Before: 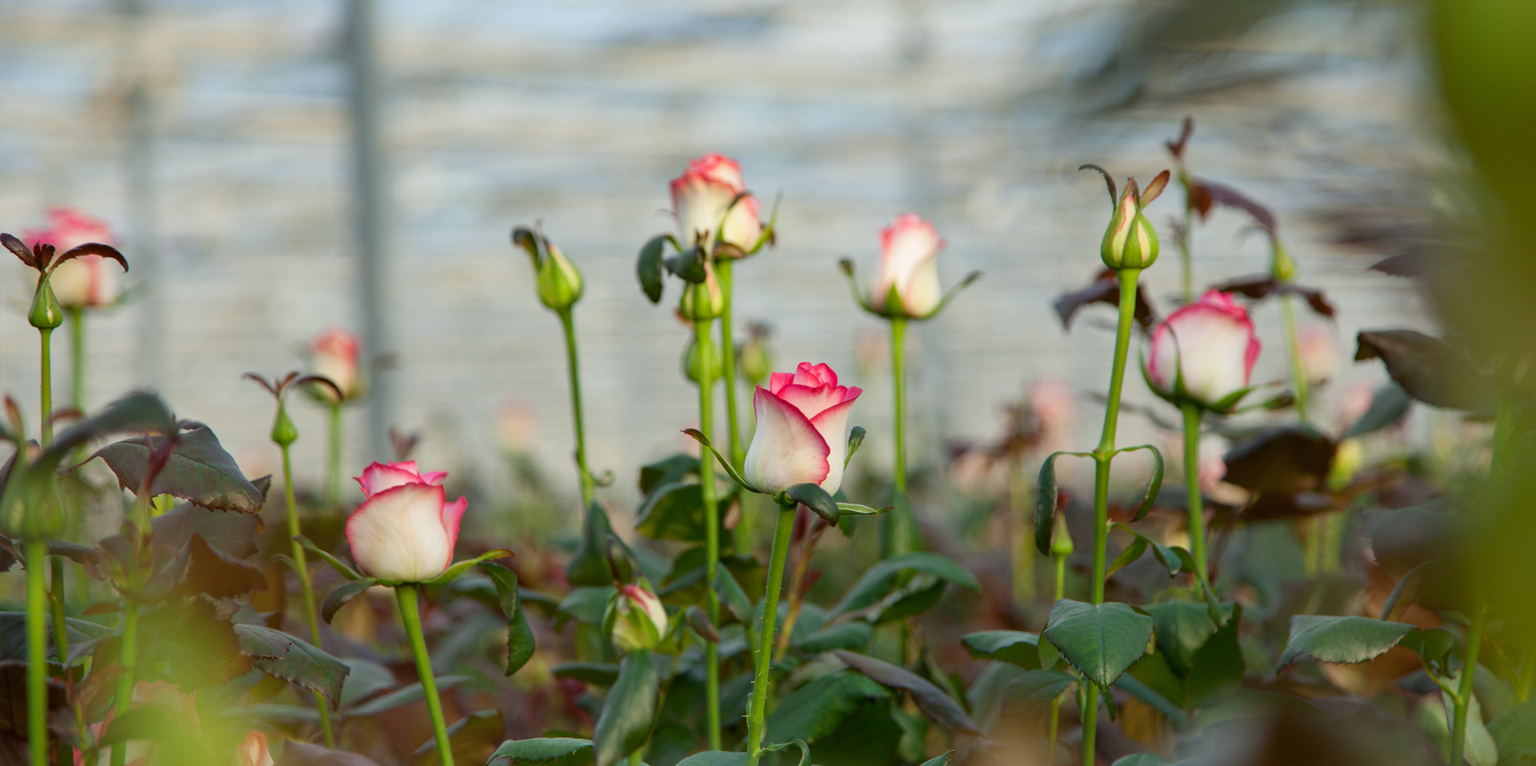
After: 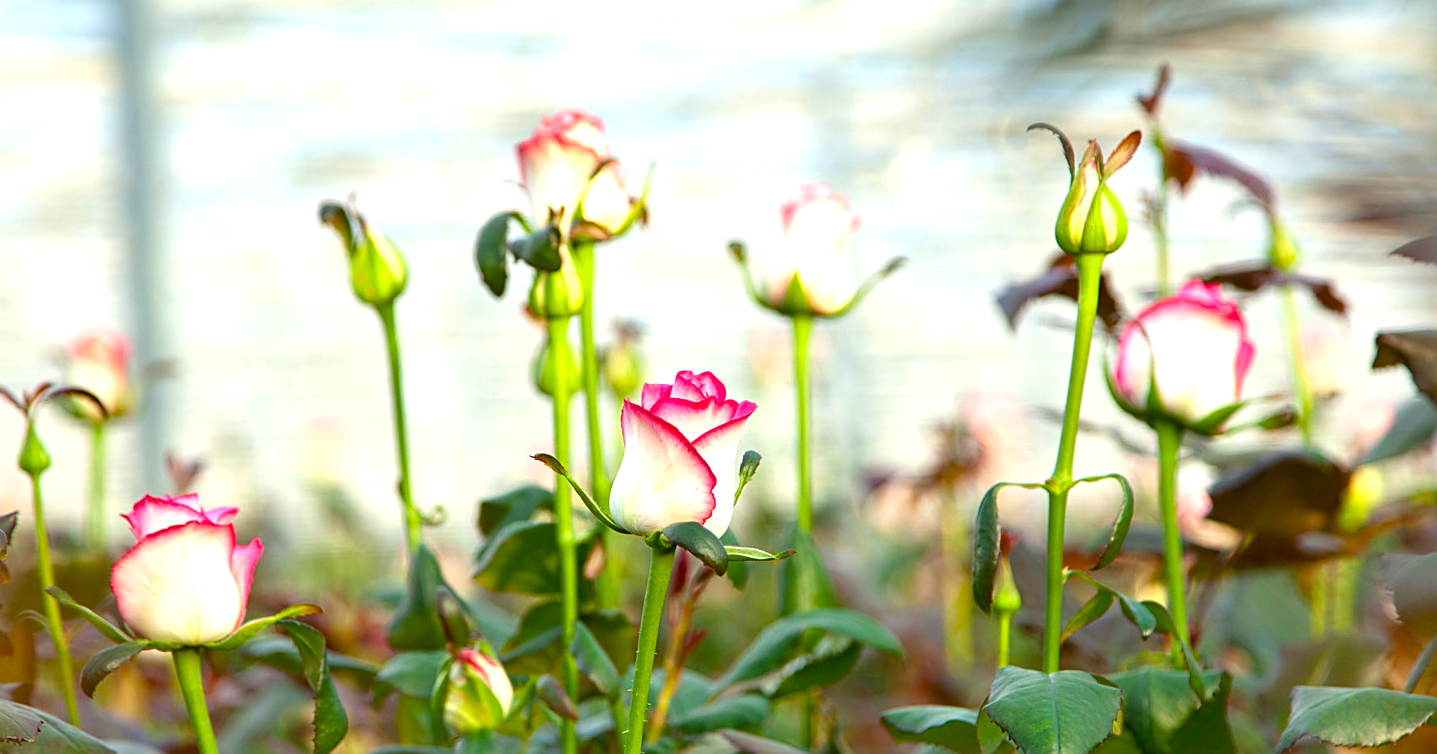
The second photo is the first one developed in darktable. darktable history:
sharpen: on, module defaults
color balance rgb: linear chroma grading › shadows -8%, linear chroma grading › global chroma 10%, perceptual saturation grading › global saturation 2%, perceptual saturation grading › highlights -2%, perceptual saturation grading › mid-tones 4%, perceptual saturation grading › shadows 8%, perceptual brilliance grading › global brilliance 2%, perceptual brilliance grading › highlights -4%, global vibrance 16%, saturation formula JzAzBz (2021)
exposure: black level correction 0, exposure 1.2 EV, compensate exposure bias true, compensate highlight preservation false
crop: left 16.768%, top 8.653%, right 8.362%, bottom 12.485%
